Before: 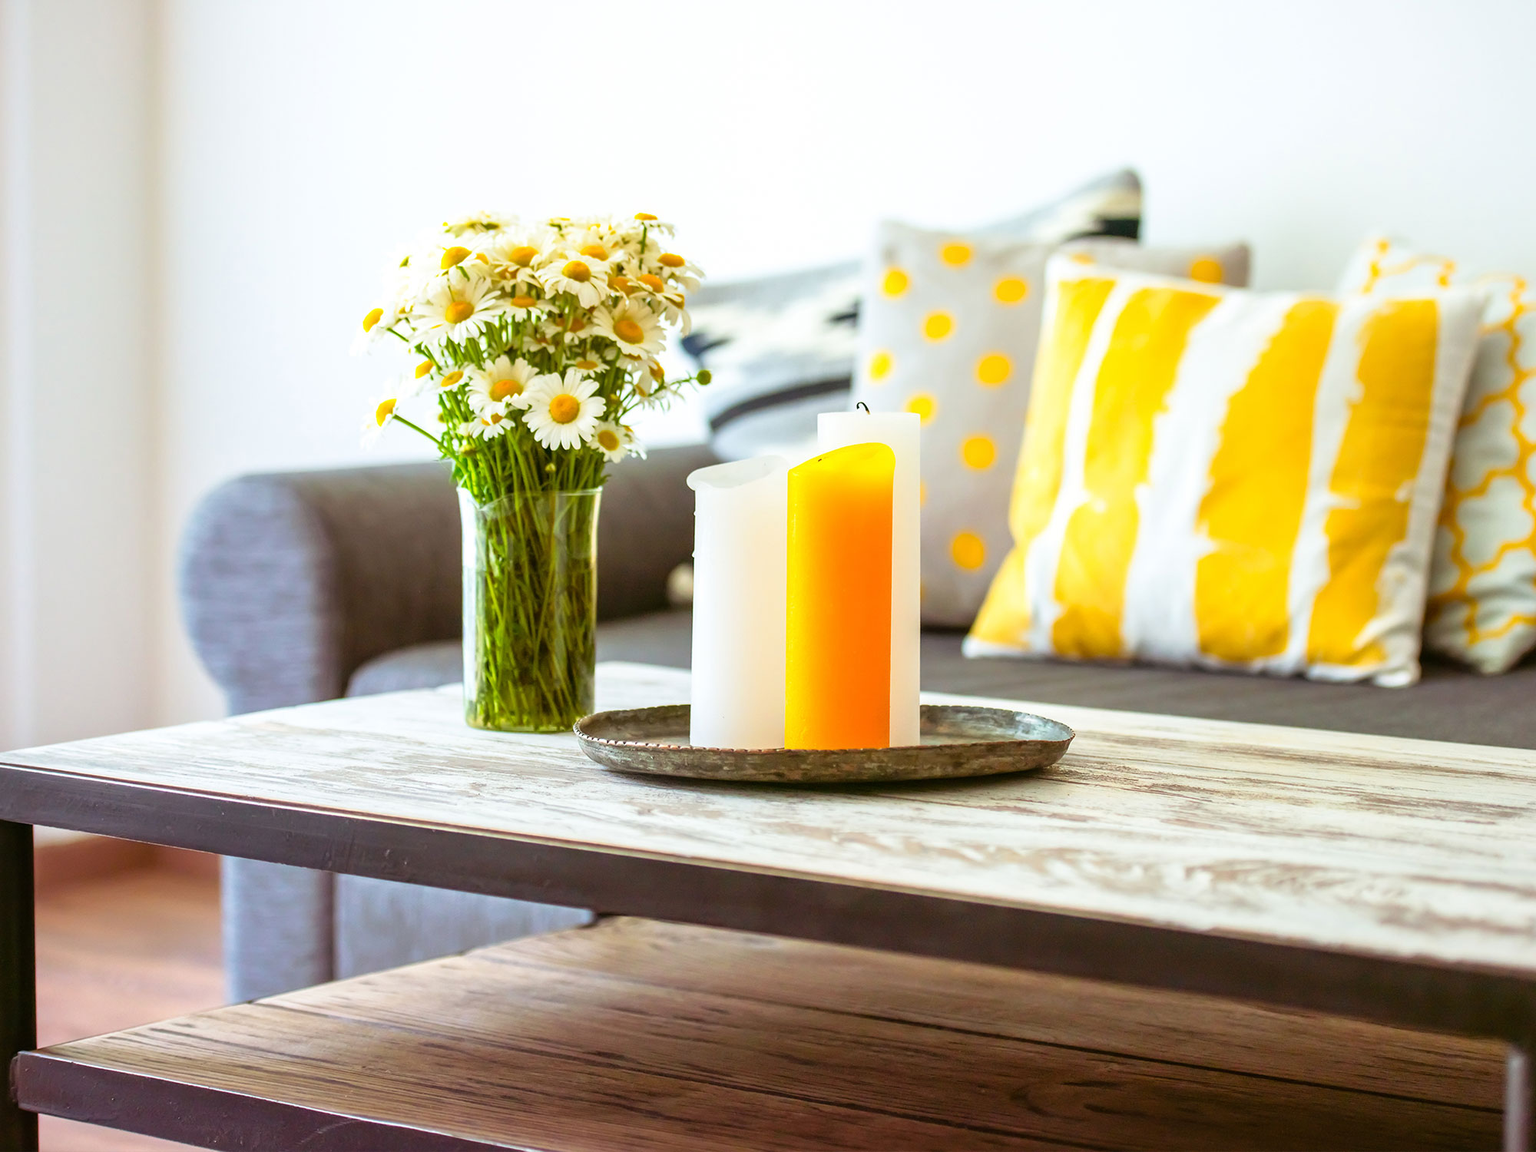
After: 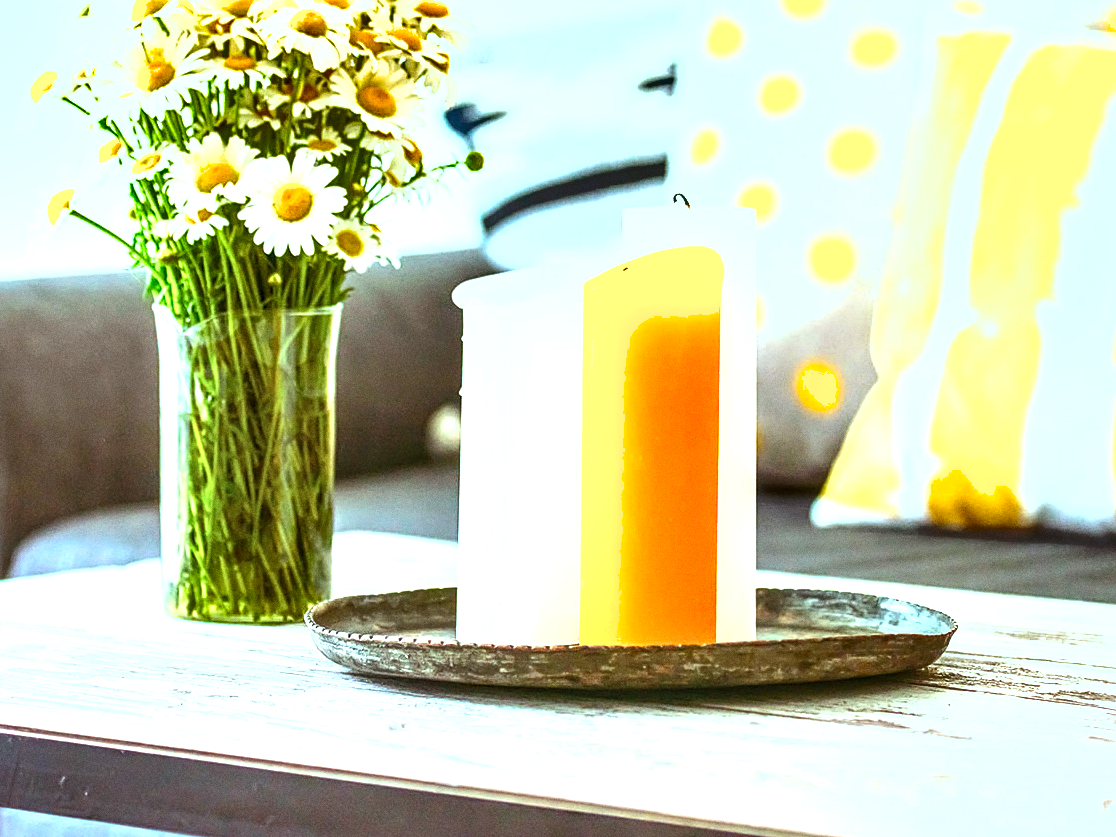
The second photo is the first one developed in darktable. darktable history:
crop and rotate: left 22.13%, top 22.054%, right 22.026%, bottom 22.102%
white balance: emerald 1
grain: on, module defaults
local contrast: detail 130%
color correction: highlights a* -10.04, highlights b* -10.37
shadows and highlights: shadows 49, highlights -41, soften with gaussian
sharpen: radius 2.529, amount 0.323
exposure: exposure 1 EV, compensate highlight preservation false
